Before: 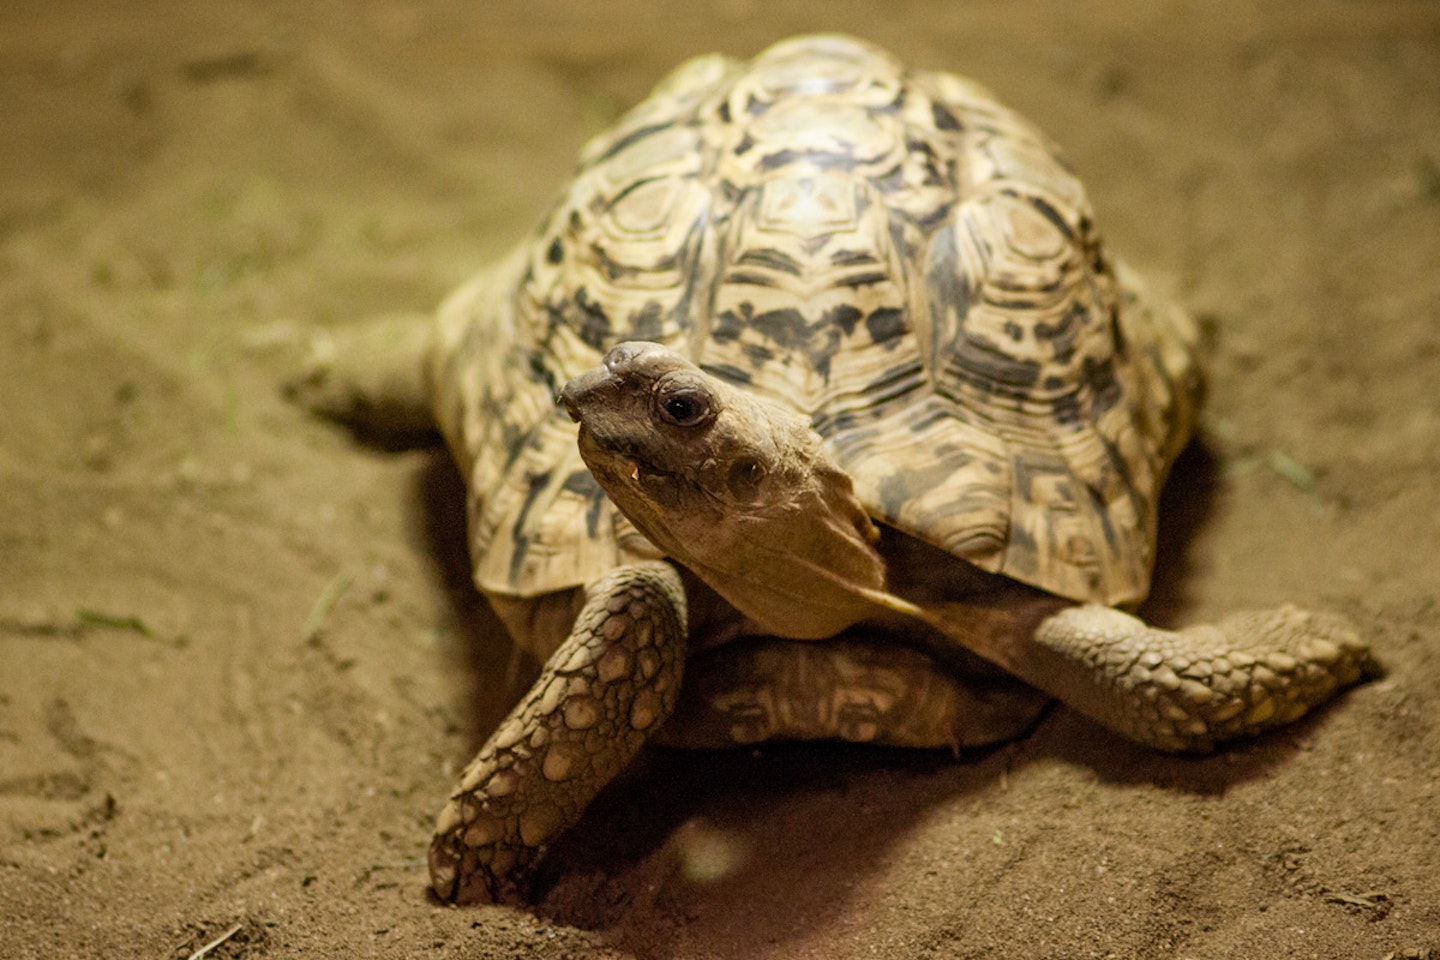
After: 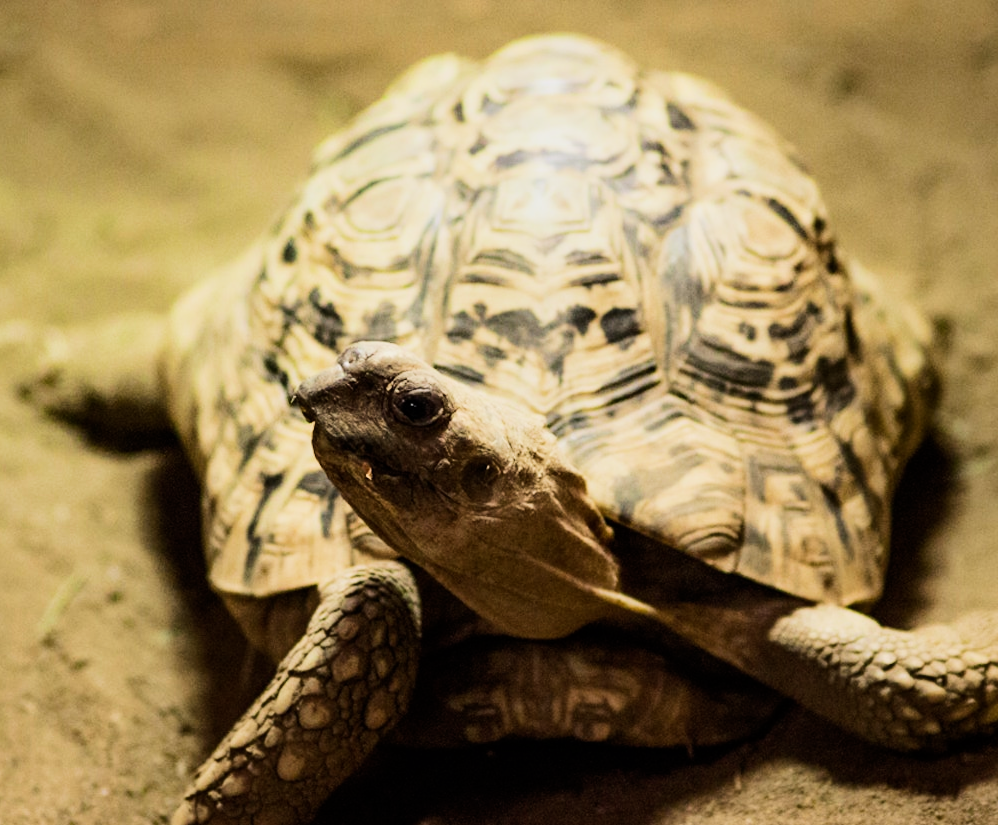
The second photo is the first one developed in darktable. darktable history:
crop: left 18.479%, right 12.2%, bottom 13.971%
filmic rgb: black relative exposure -7.5 EV, white relative exposure 5 EV, hardness 3.31, contrast 1.3, contrast in shadows safe
tone equalizer: -8 EV 0.001 EV, -7 EV -0.002 EV, -6 EV 0.002 EV, -5 EV -0.03 EV, -4 EV -0.116 EV, -3 EV -0.169 EV, -2 EV 0.24 EV, -1 EV 0.702 EV, +0 EV 0.493 EV
